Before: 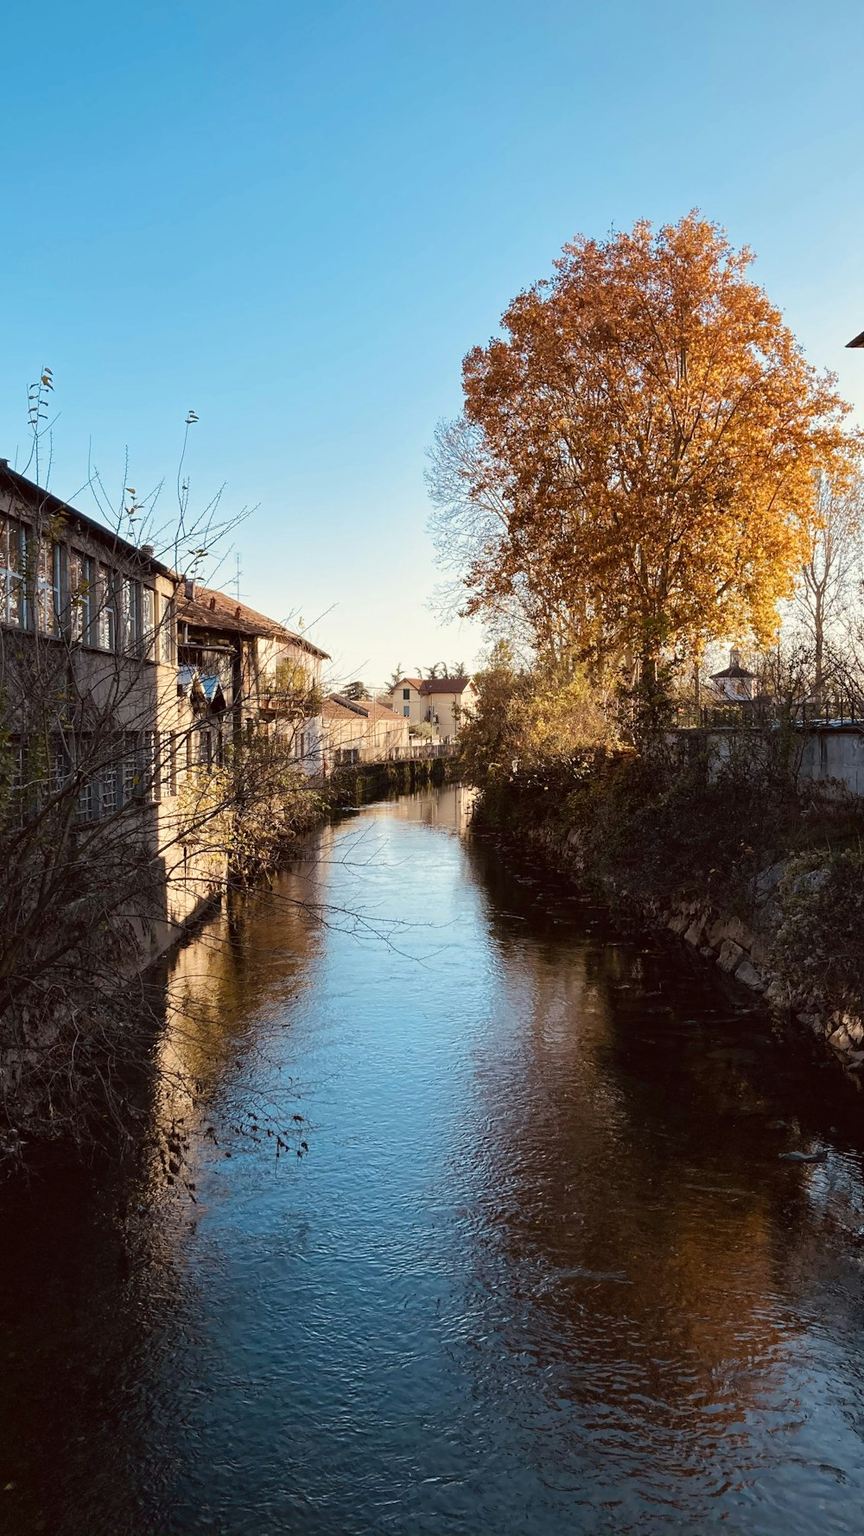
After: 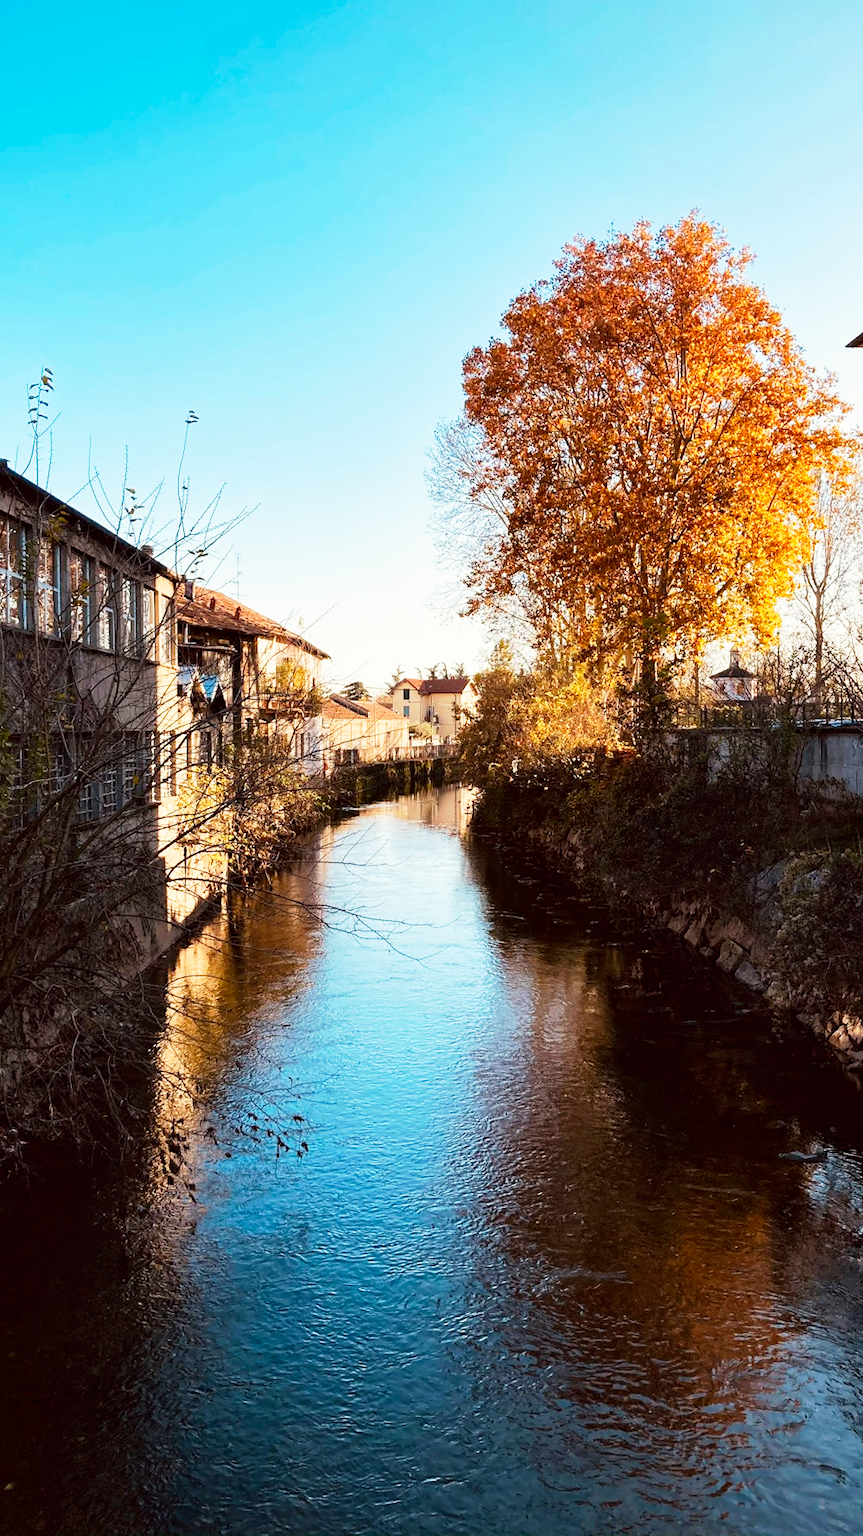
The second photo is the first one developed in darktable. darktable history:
base curve: curves: ch0 [(0, 0) (0.005, 0.002) (0.193, 0.295) (0.399, 0.664) (0.75, 0.928) (1, 1)], preserve colors none
